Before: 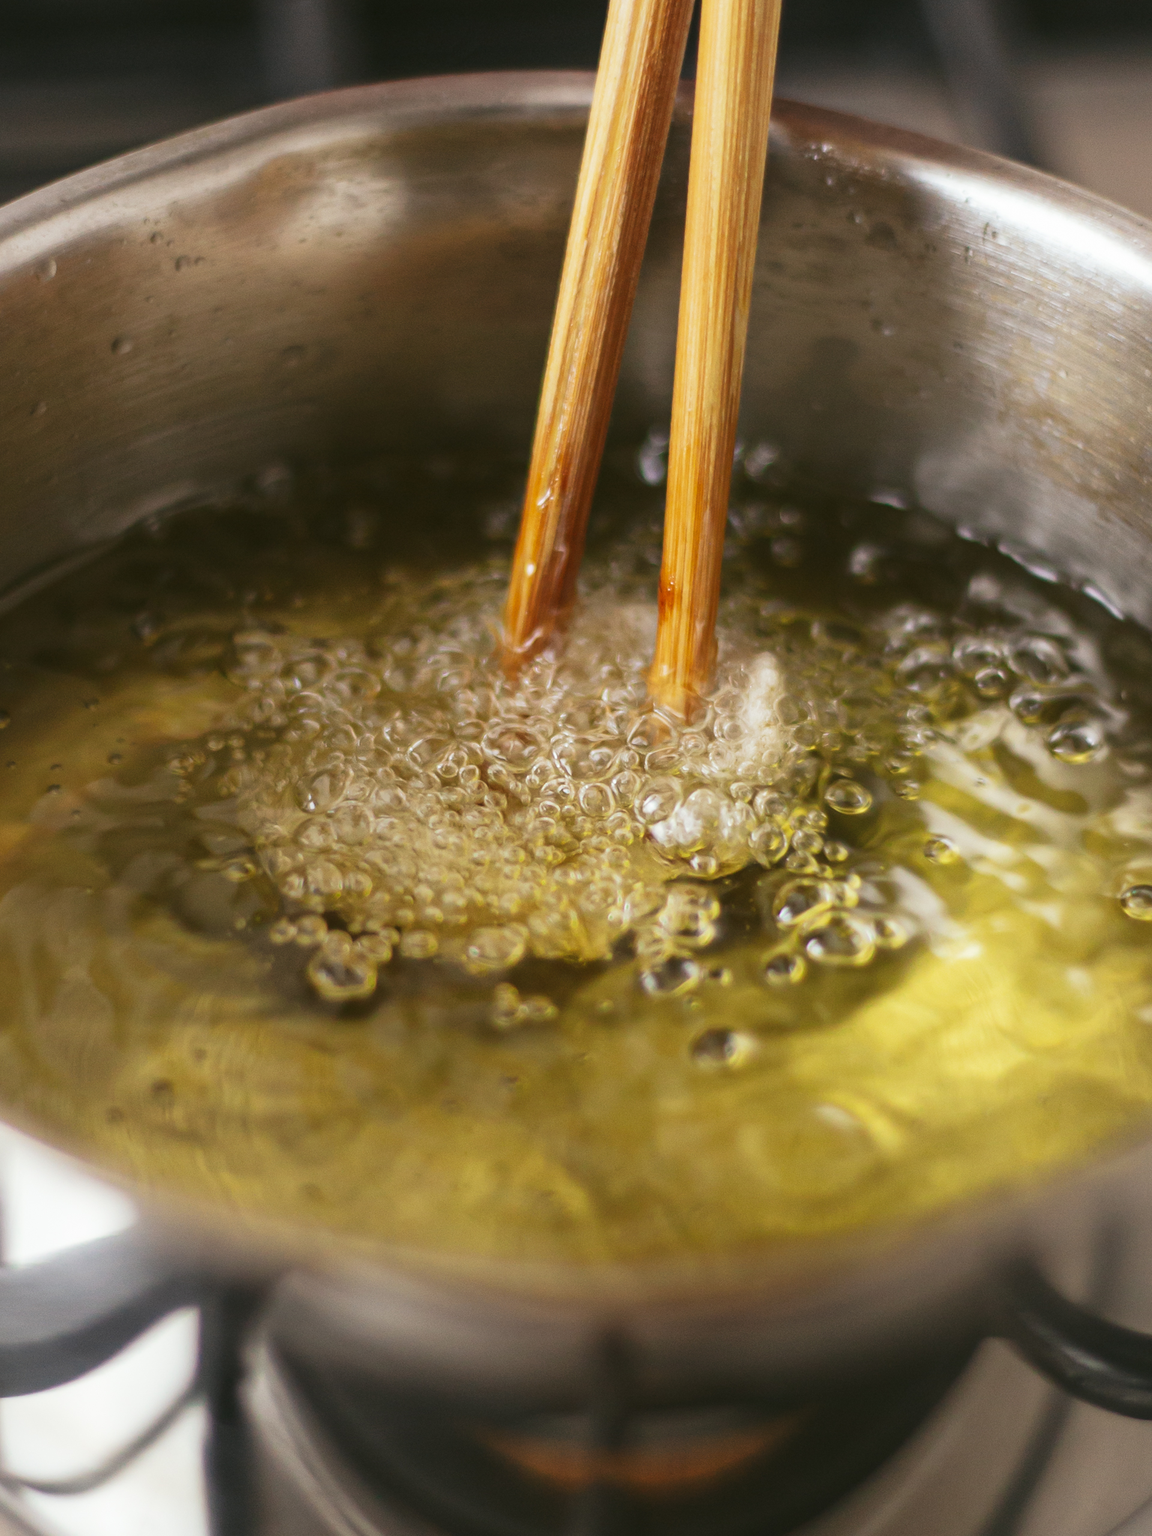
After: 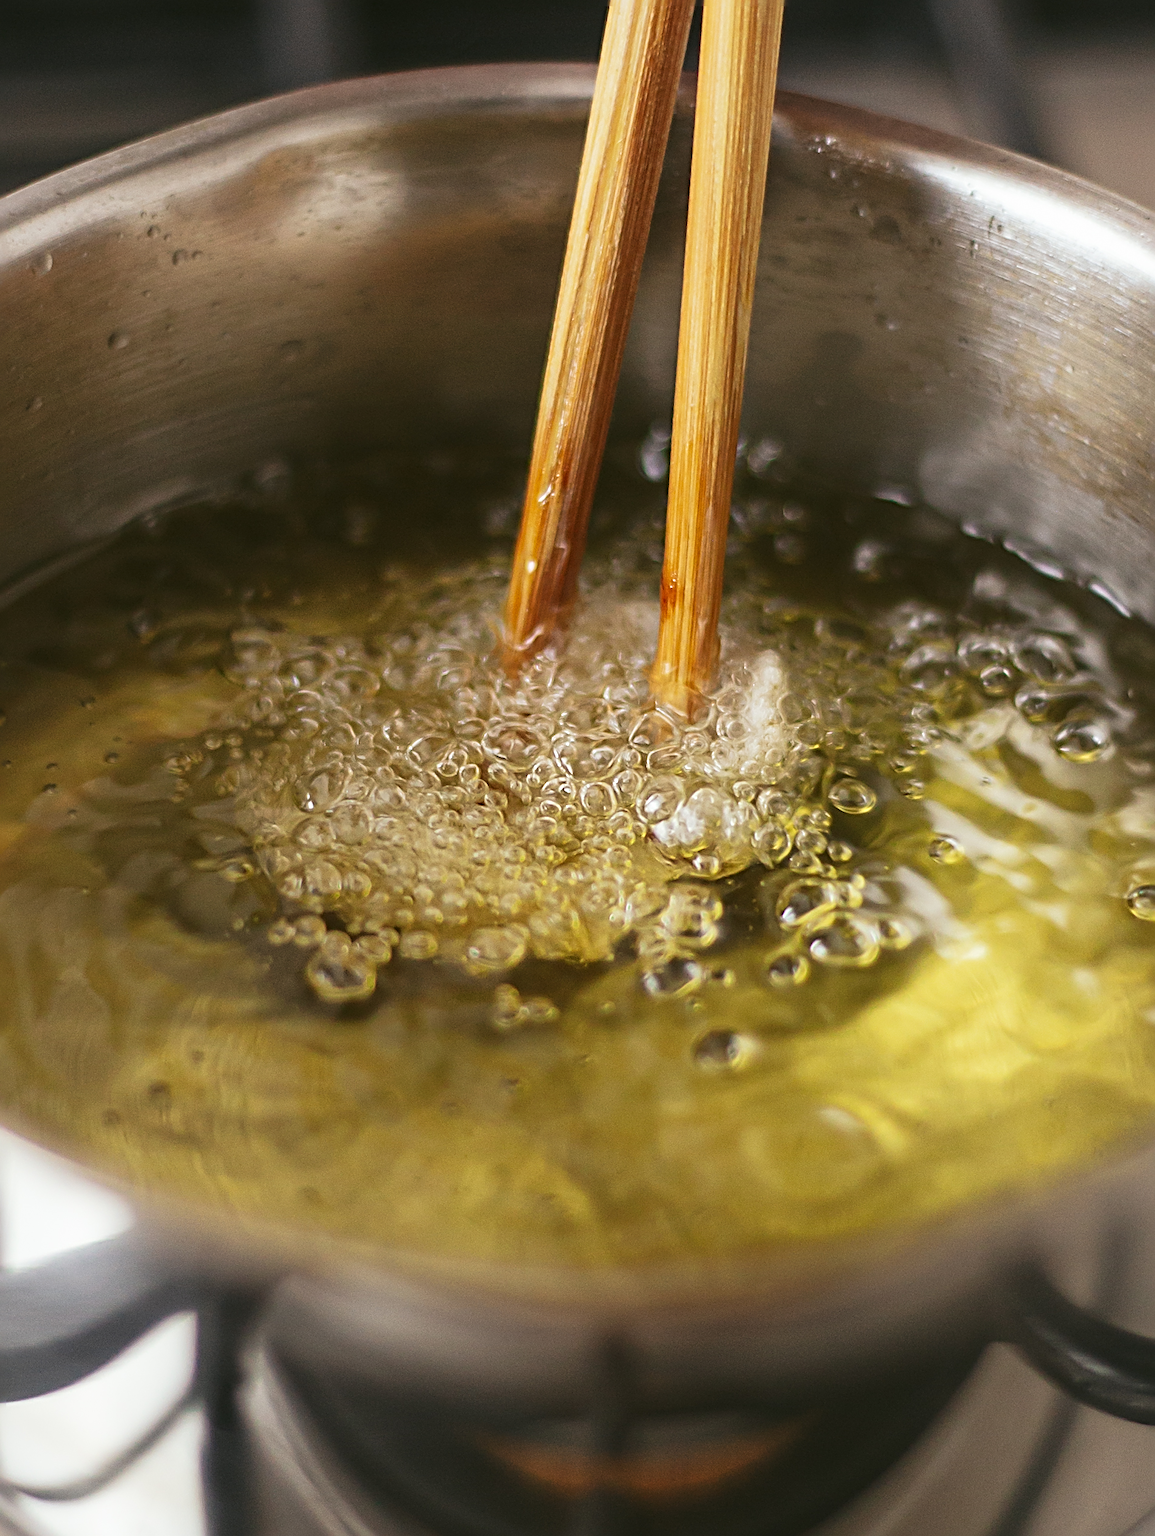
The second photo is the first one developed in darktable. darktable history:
sharpen: radius 3.674, amount 0.936
crop: left 0.439%, top 0.619%, right 0.251%, bottom 0.372%
